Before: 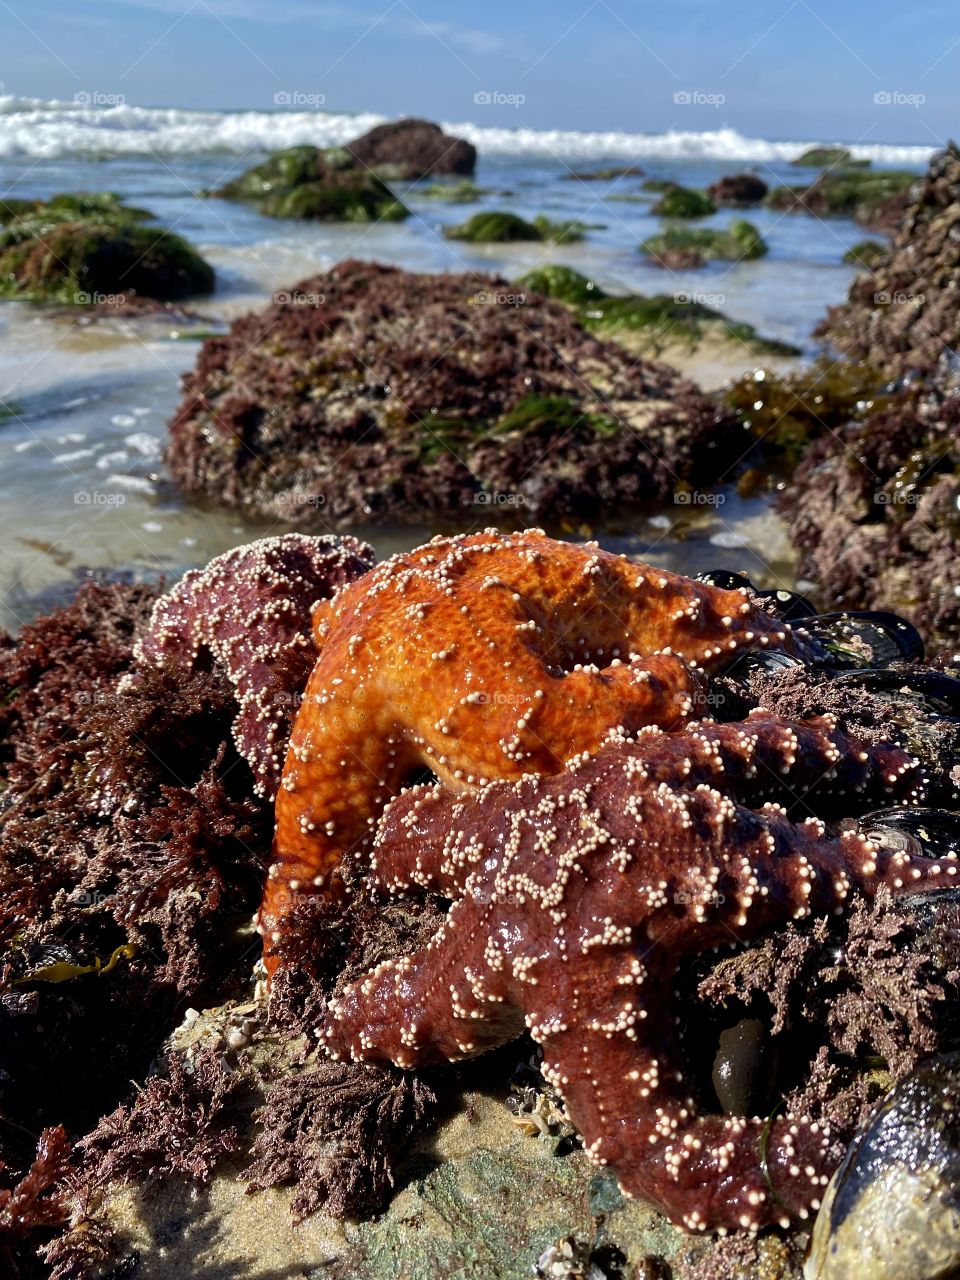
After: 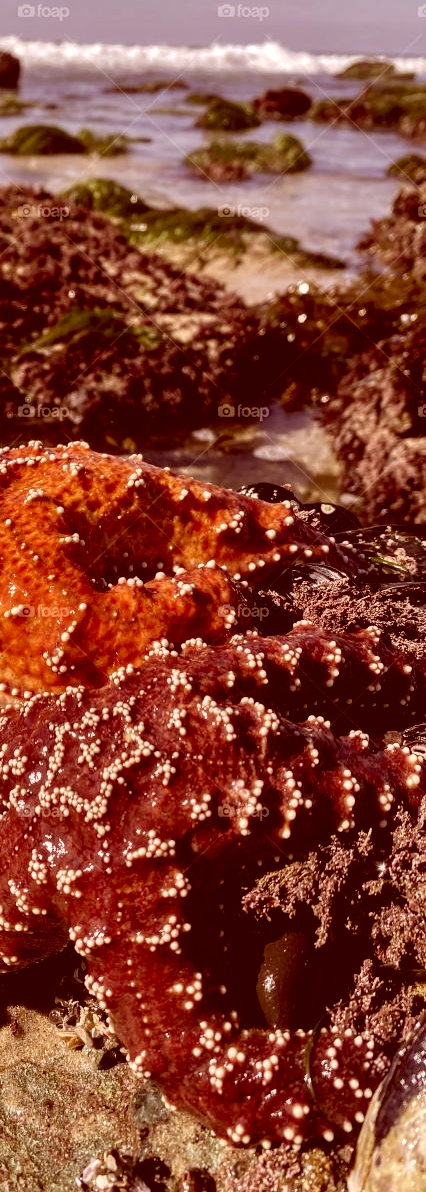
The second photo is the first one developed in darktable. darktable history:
color correction: highlights a* 9.11, highlights b* 8.65, shadows a* 39.83, shadows b* 39.82, saturation 0.796
crop: left 47.563%, top 6.861%, right 8.038%
local contrast: on, module defaults
